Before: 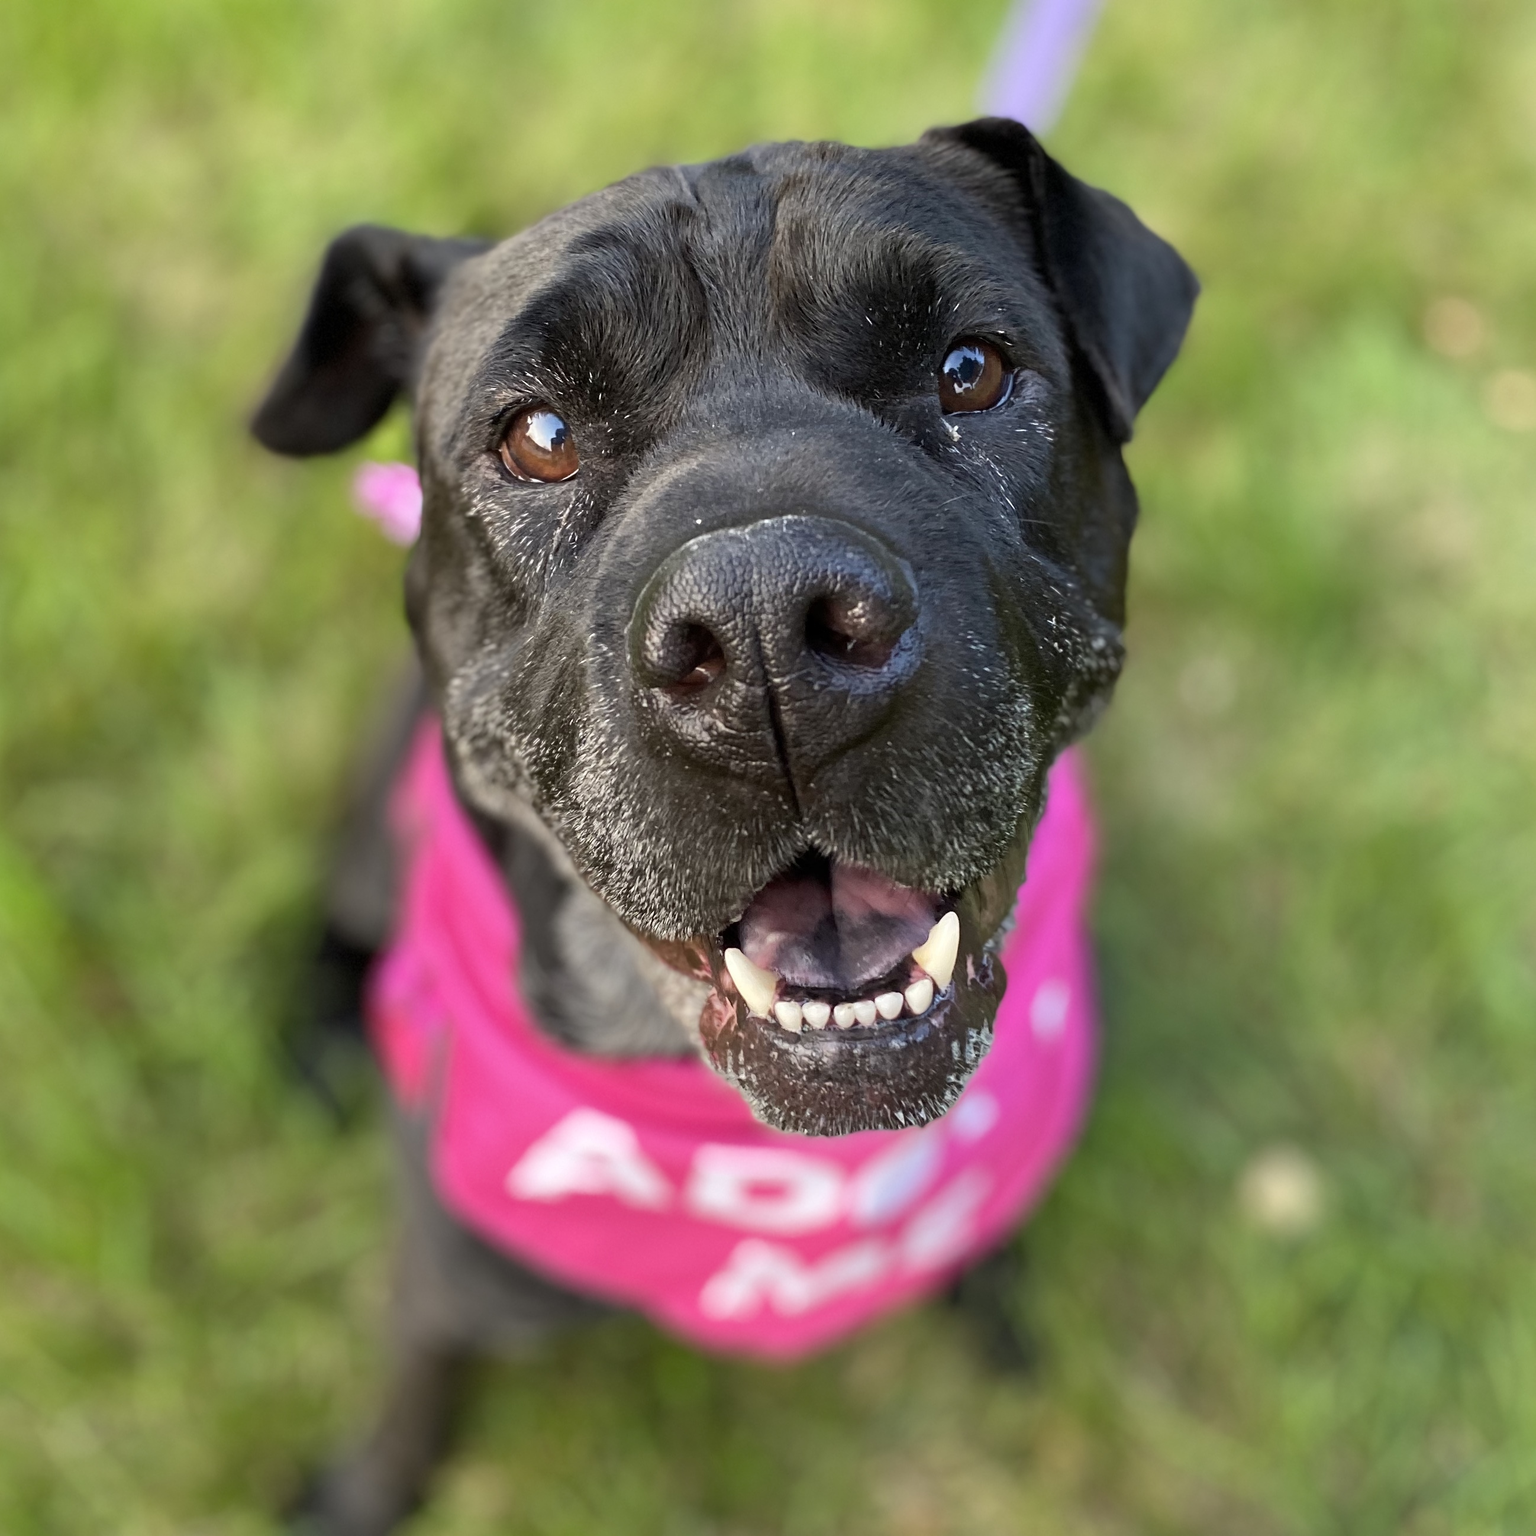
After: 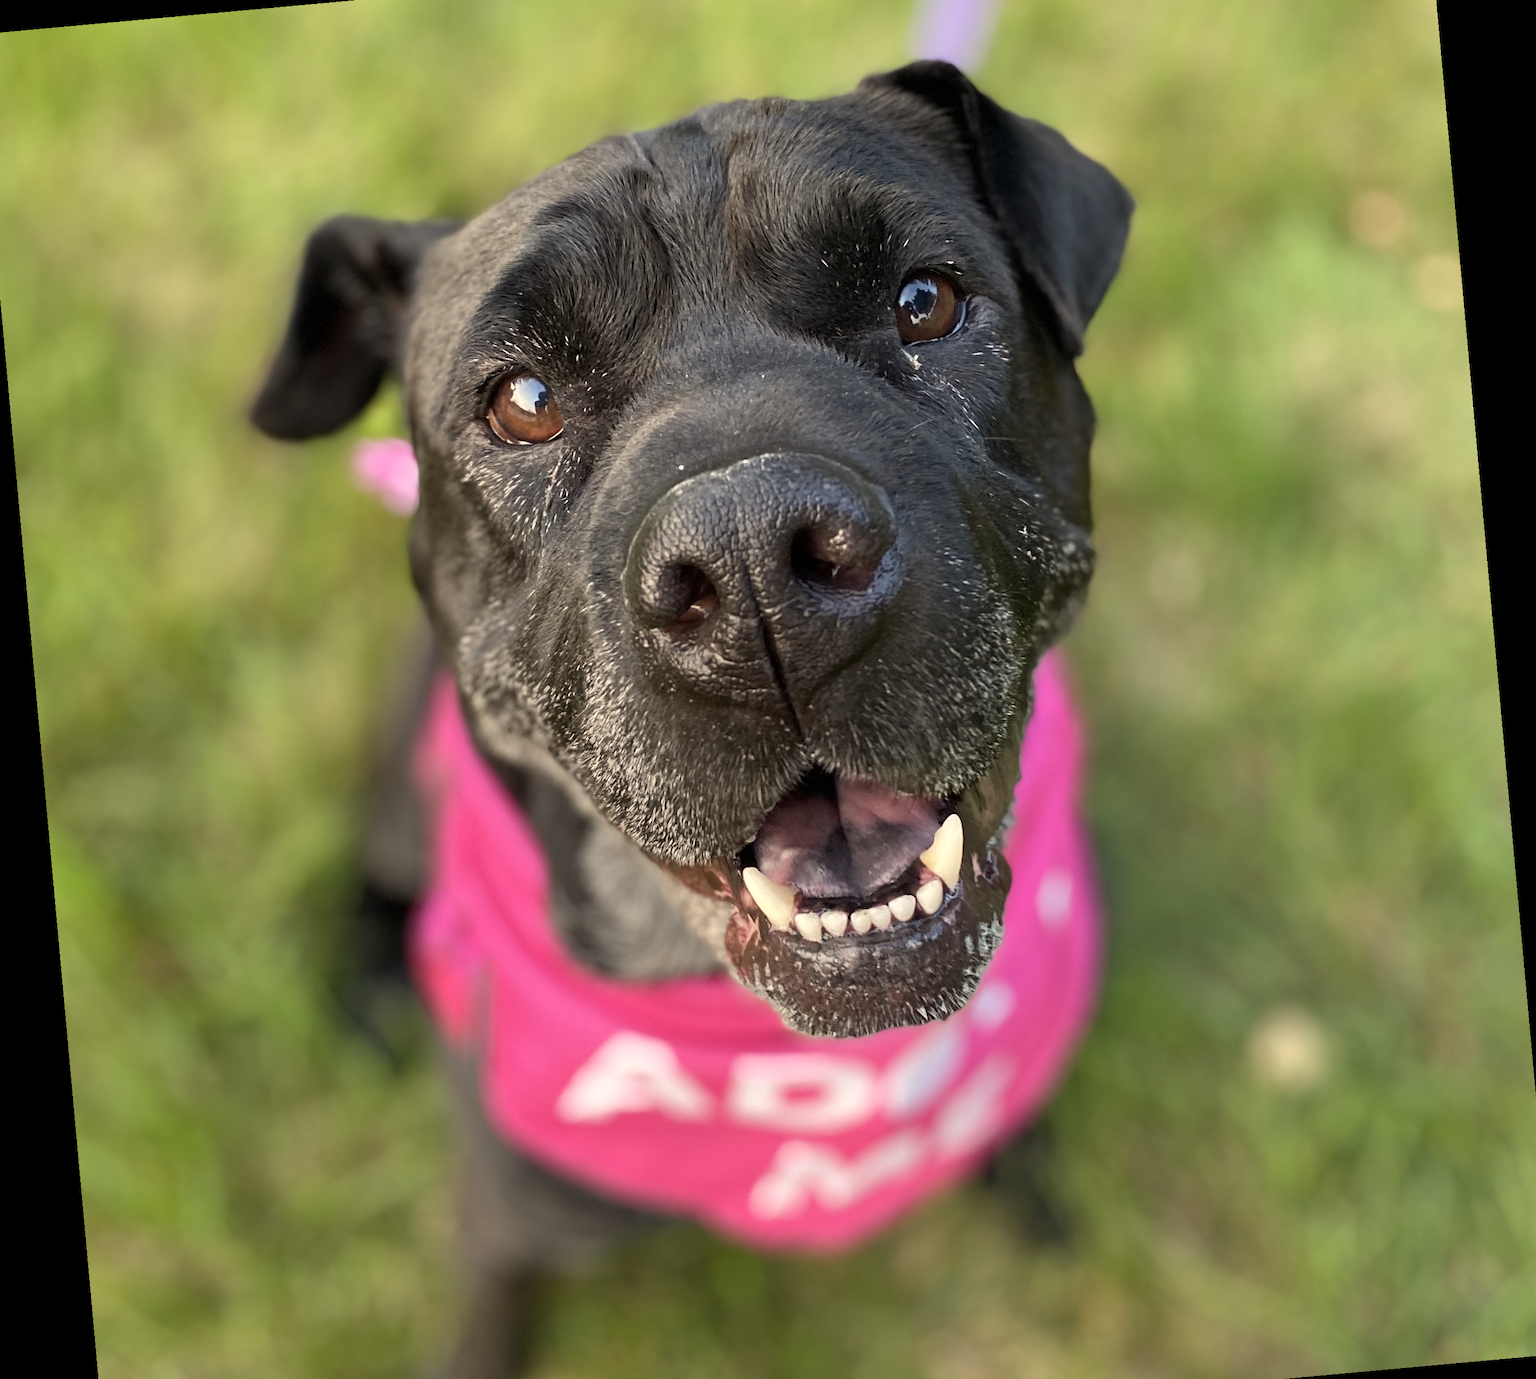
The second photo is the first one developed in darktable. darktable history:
rotate and perspective: rotation -5.2°, automatic cropping off
white balance: red 1.045, blue 0.932
contrast brightness saturation: saturation -0.05
crop: left 1.507%, top 6.147%, right 1.379%, bottom 6.637%
